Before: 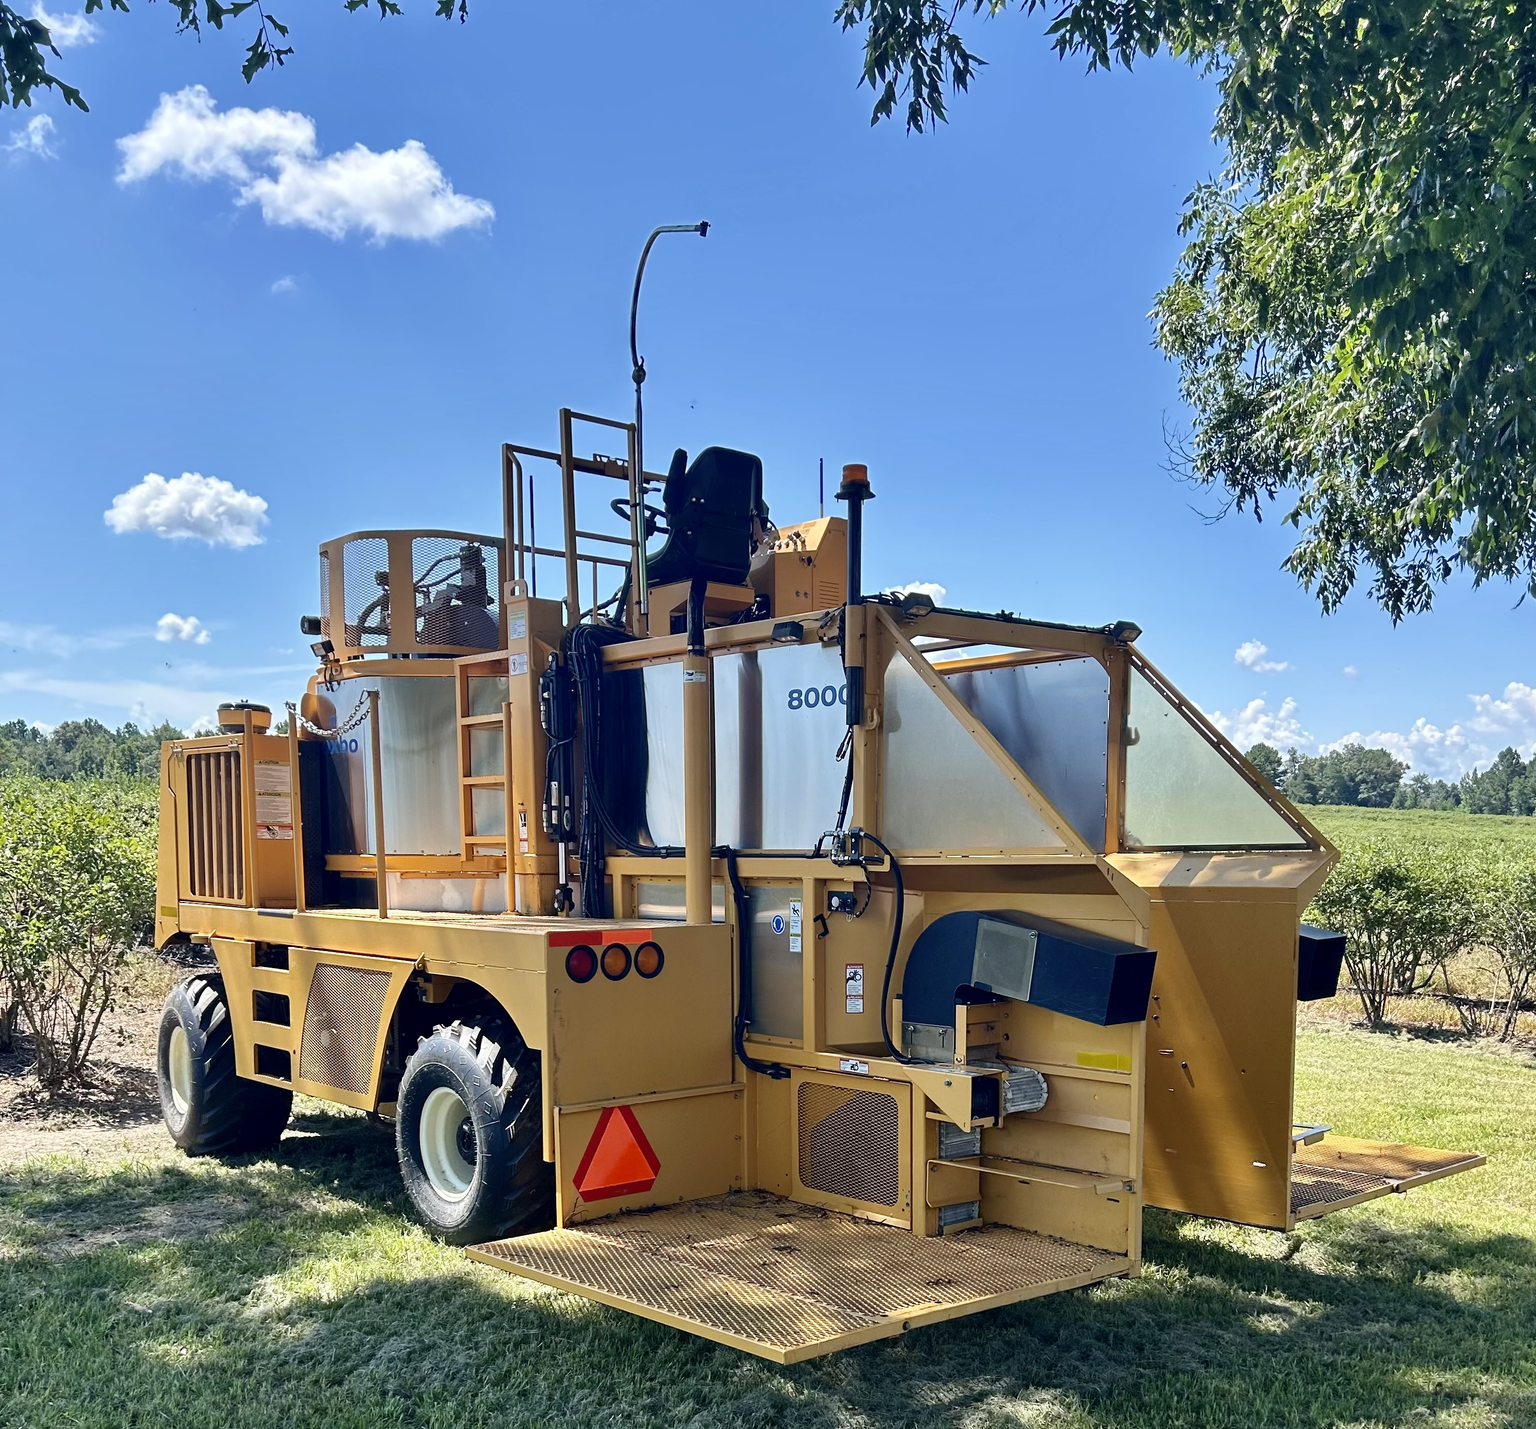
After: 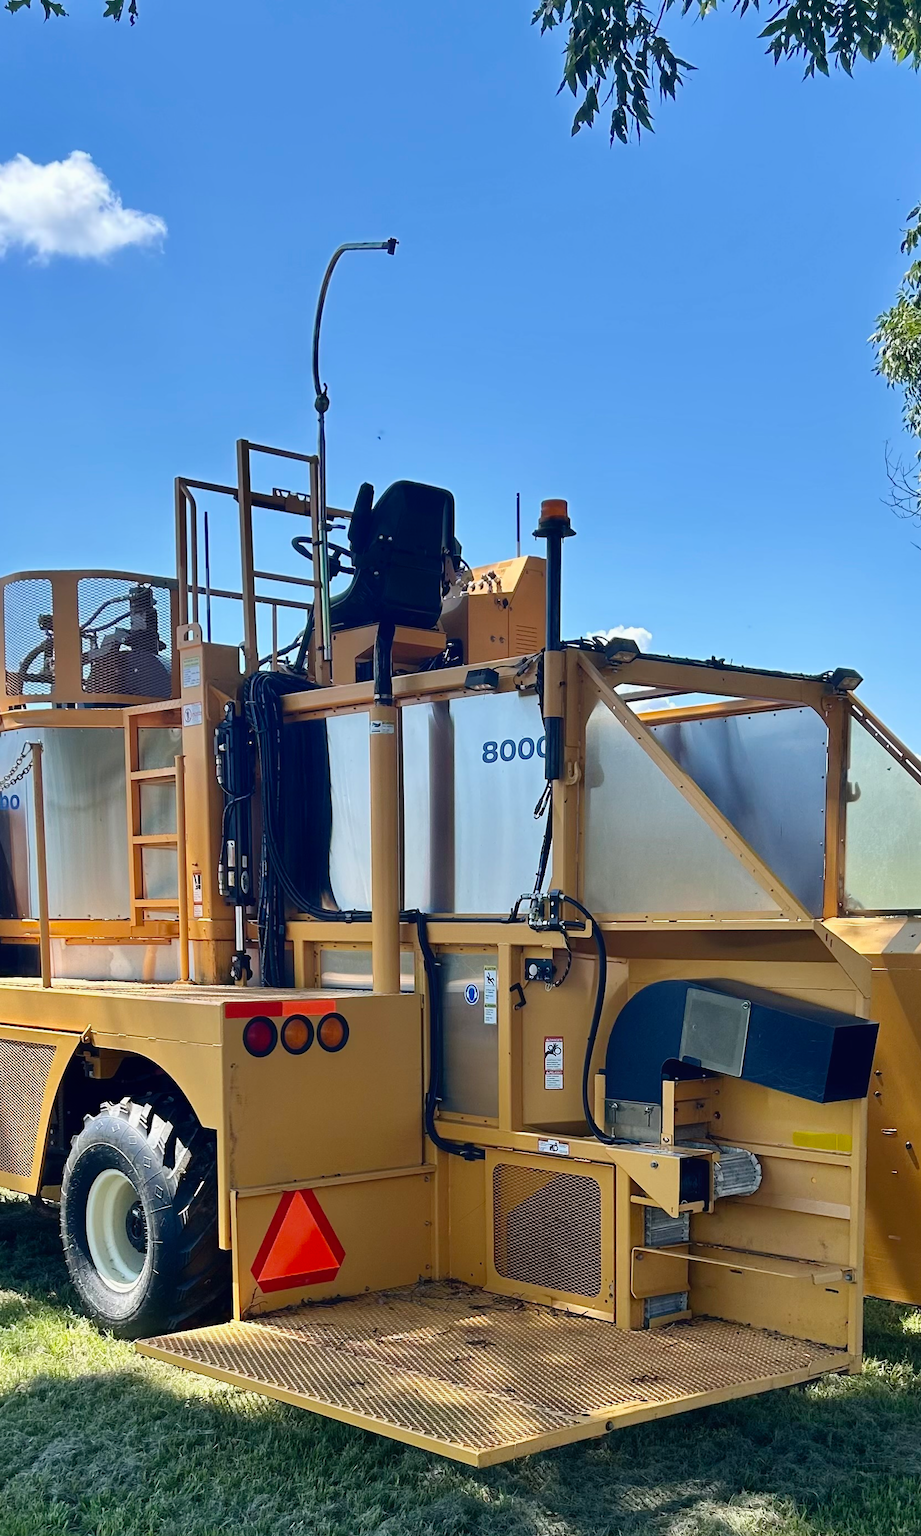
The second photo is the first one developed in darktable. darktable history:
crop: left 22.148%, right 22.074%, bottom 0.01%
contrast equalizer: y [[0.5, 0.542, 0.583, 0.625, 0.667, 0.708], [0.5 ×6], [0.5 ×6], [0 ×6], [0 ×6]], mix -0.183
